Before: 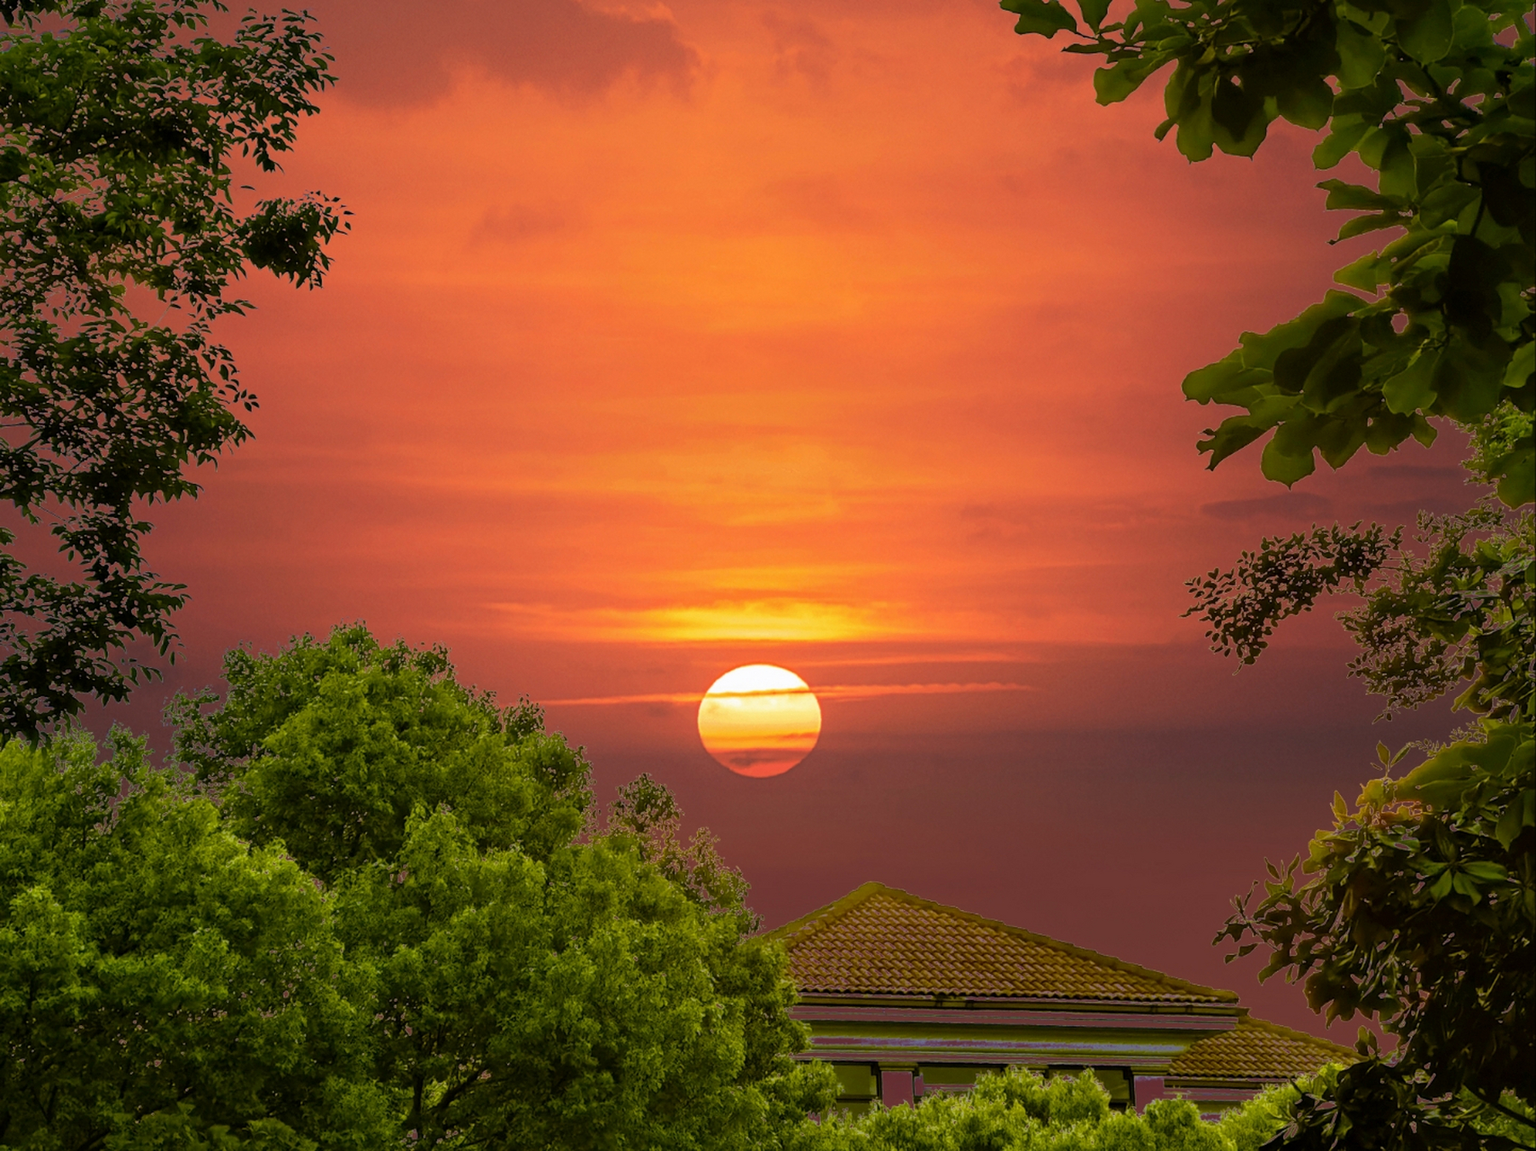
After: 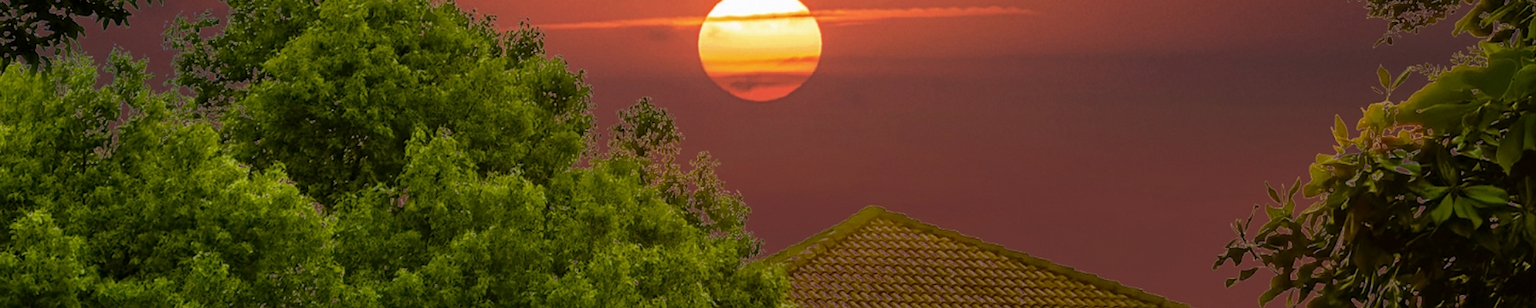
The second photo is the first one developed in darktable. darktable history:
crop and rotate: top 58.757%, bottom 14.389%
base curve: curves: ch0 [(0, 0) (0.303, 0.277) (1, 1)]
